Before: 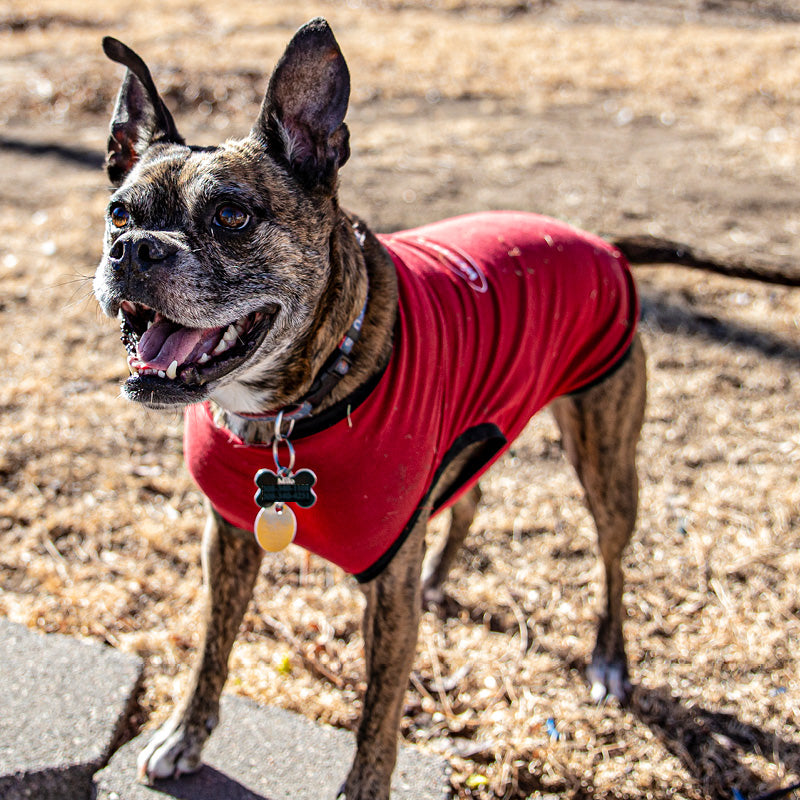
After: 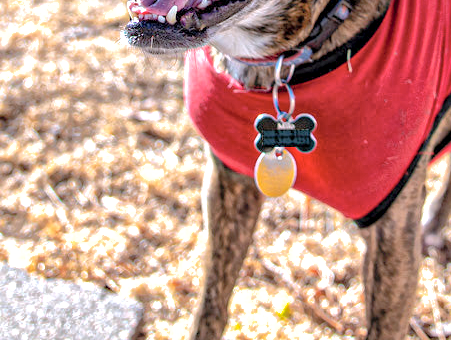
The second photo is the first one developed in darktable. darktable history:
color calibration: illuminant as shot in camera, x 0.358, y 0.373, temperature 4628.91 K
exposure: black level correction 0.001, exposure 0.5 EV, compensate exposure bias true, compensate highlight preservation false
shadows and highlights: shadows 60, highlights -60
global tonemap: drago (1, 100), detail 1
crop: top 44.483%, right 43.593%, bottom 12.892%
